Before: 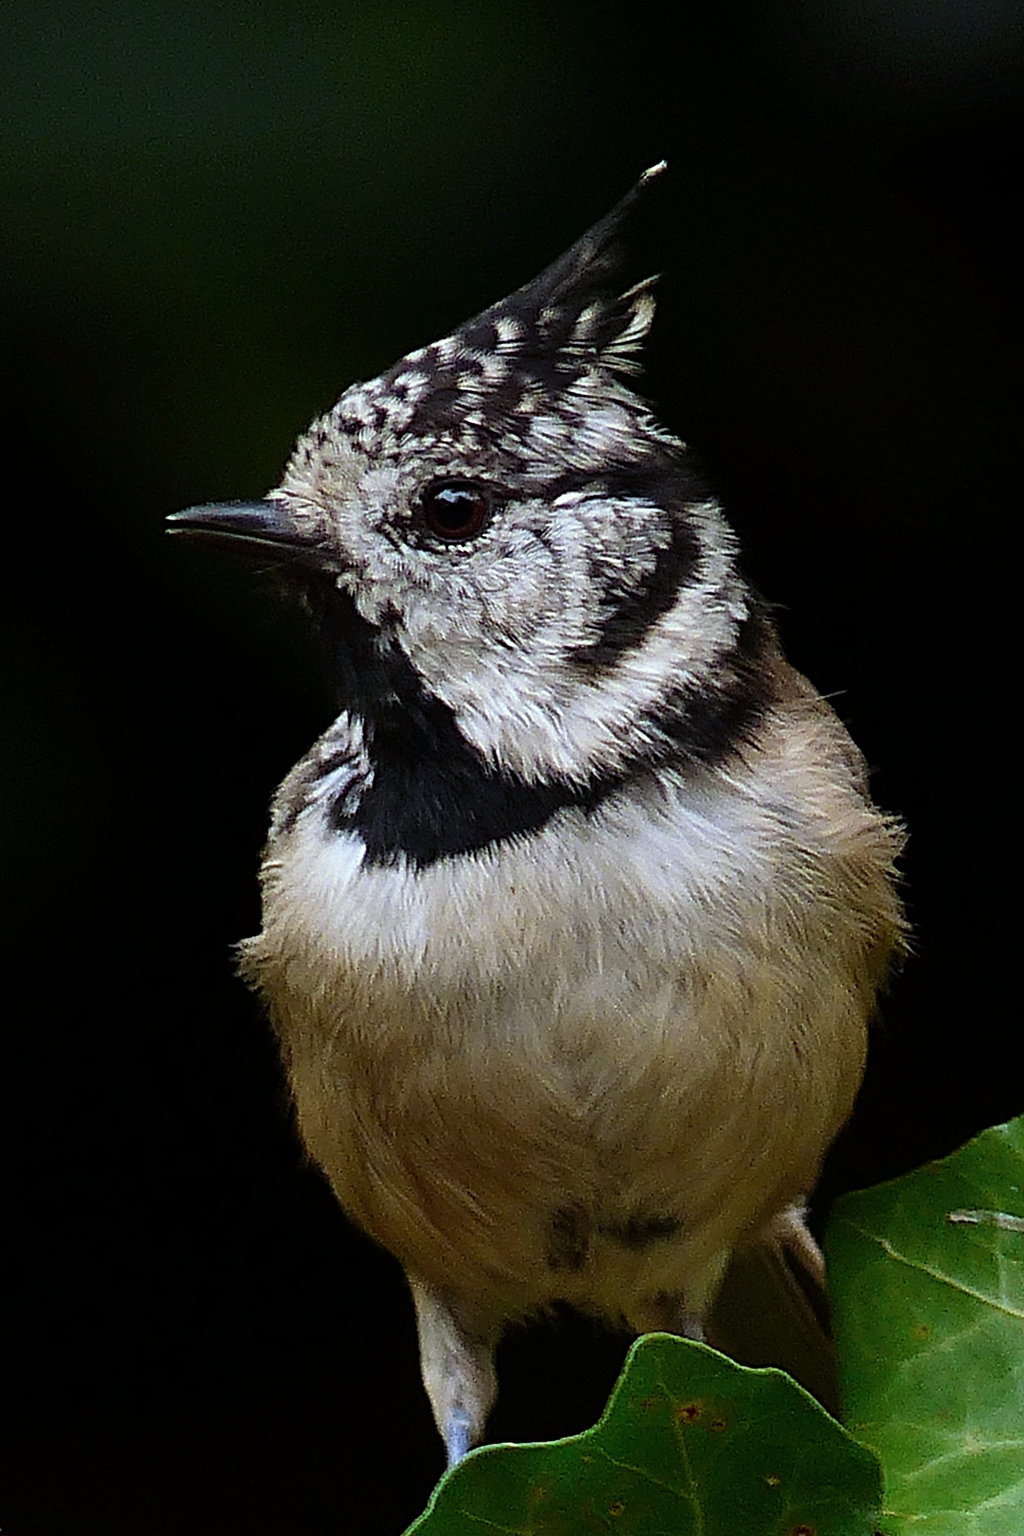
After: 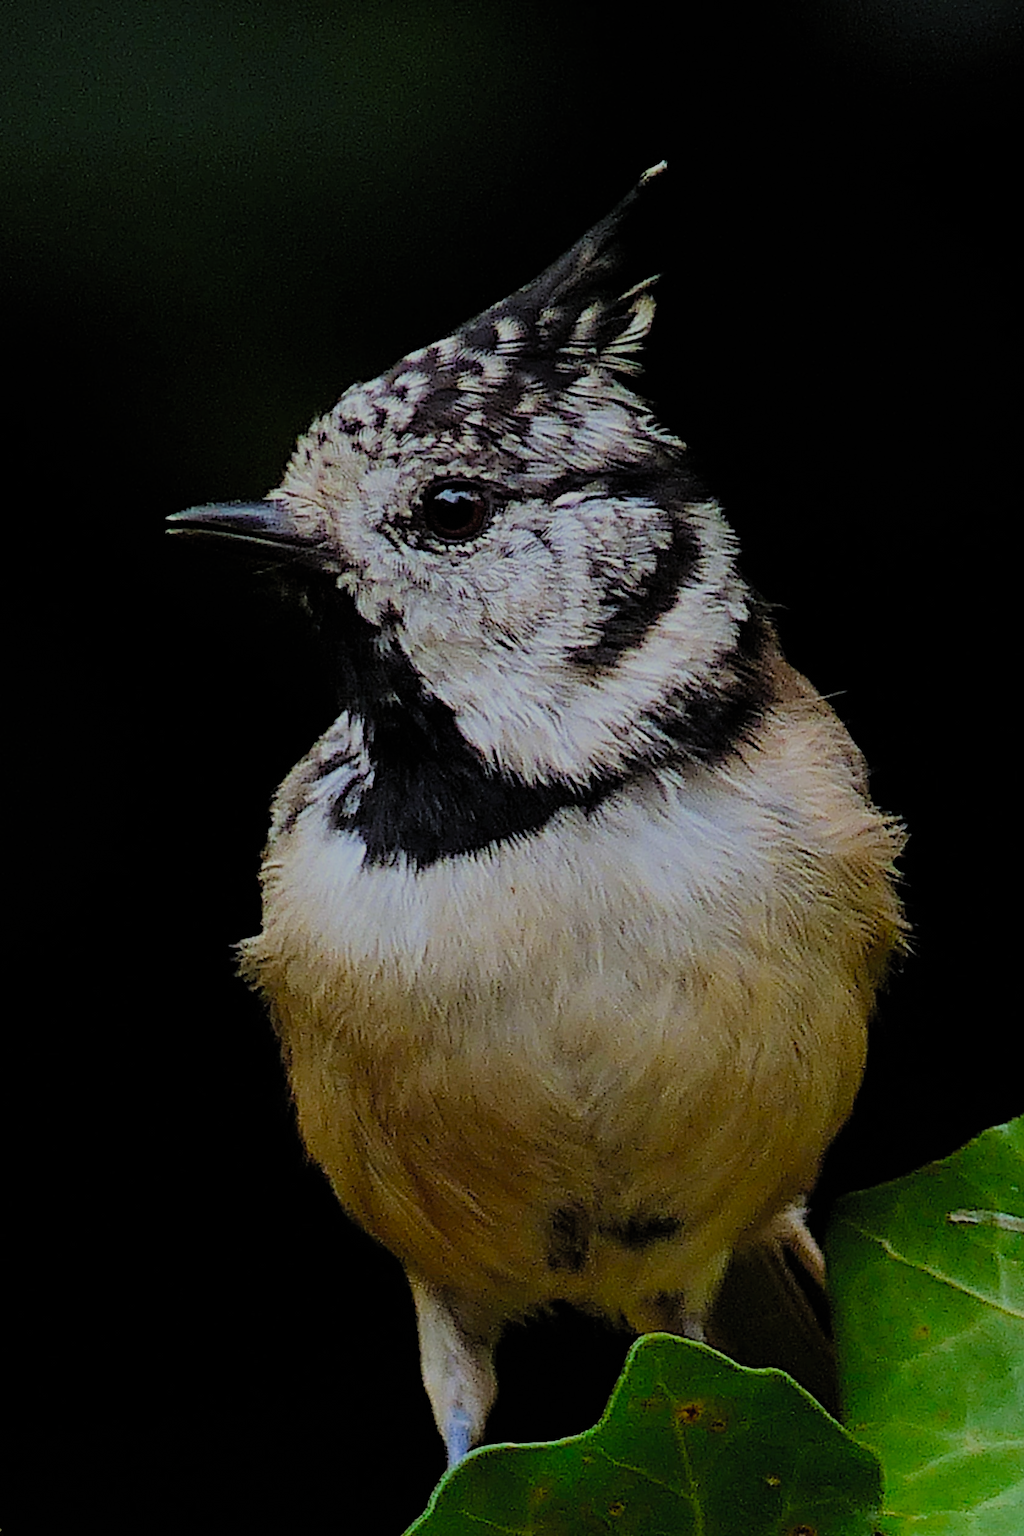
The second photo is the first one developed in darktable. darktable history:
filmic rgb: white relative exposure 8 EV, threshold 3 EV, hardness 2.44, latitude 10.07%, contrast 0.72, highlights saturation mix 10%, shadows ↔ highlights balance 1.38%, color science v4 (2020), enable highlight reconstruction true
white balance: emerald 1
